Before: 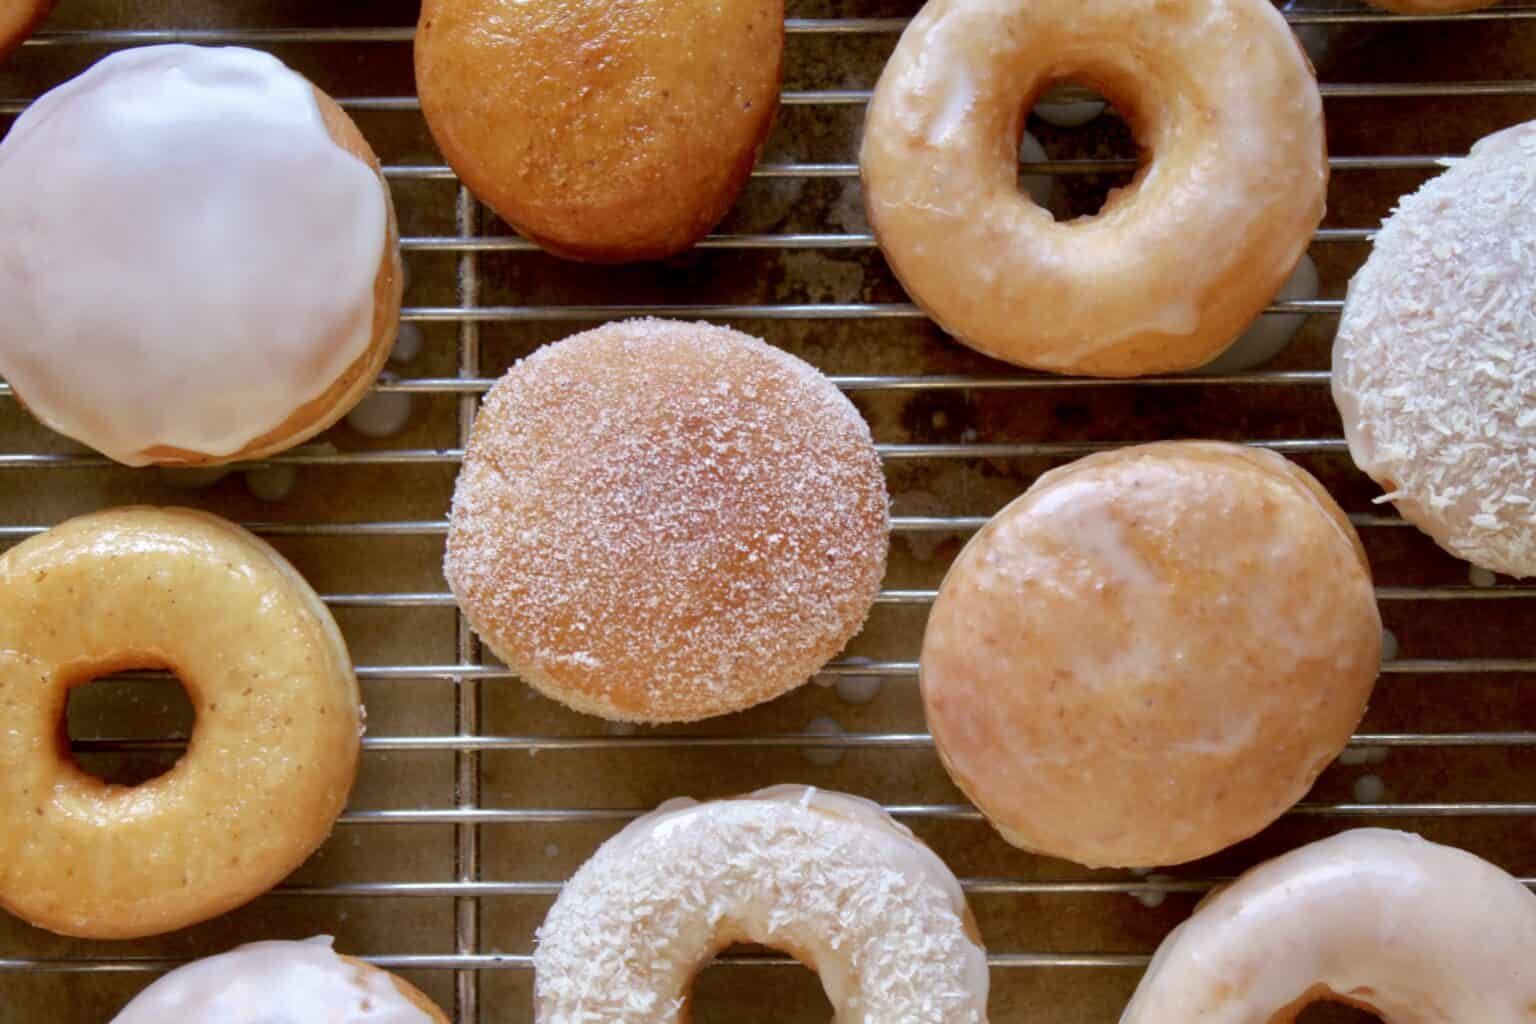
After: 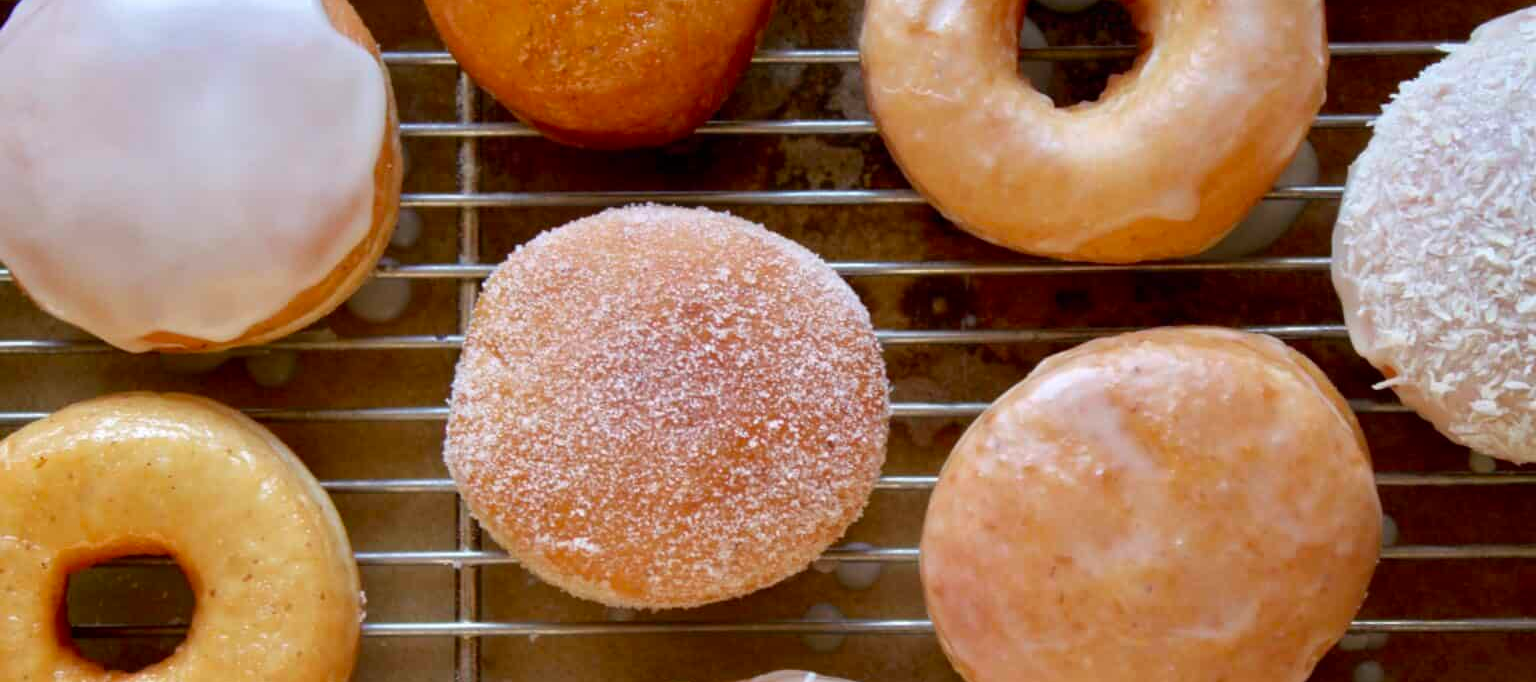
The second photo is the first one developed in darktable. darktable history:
exposure: compensate highlight preservation false
crop: top 11.166%, bottom 22.168%
contrast brightness saturation: contrast 0.04, saturation 0.07
